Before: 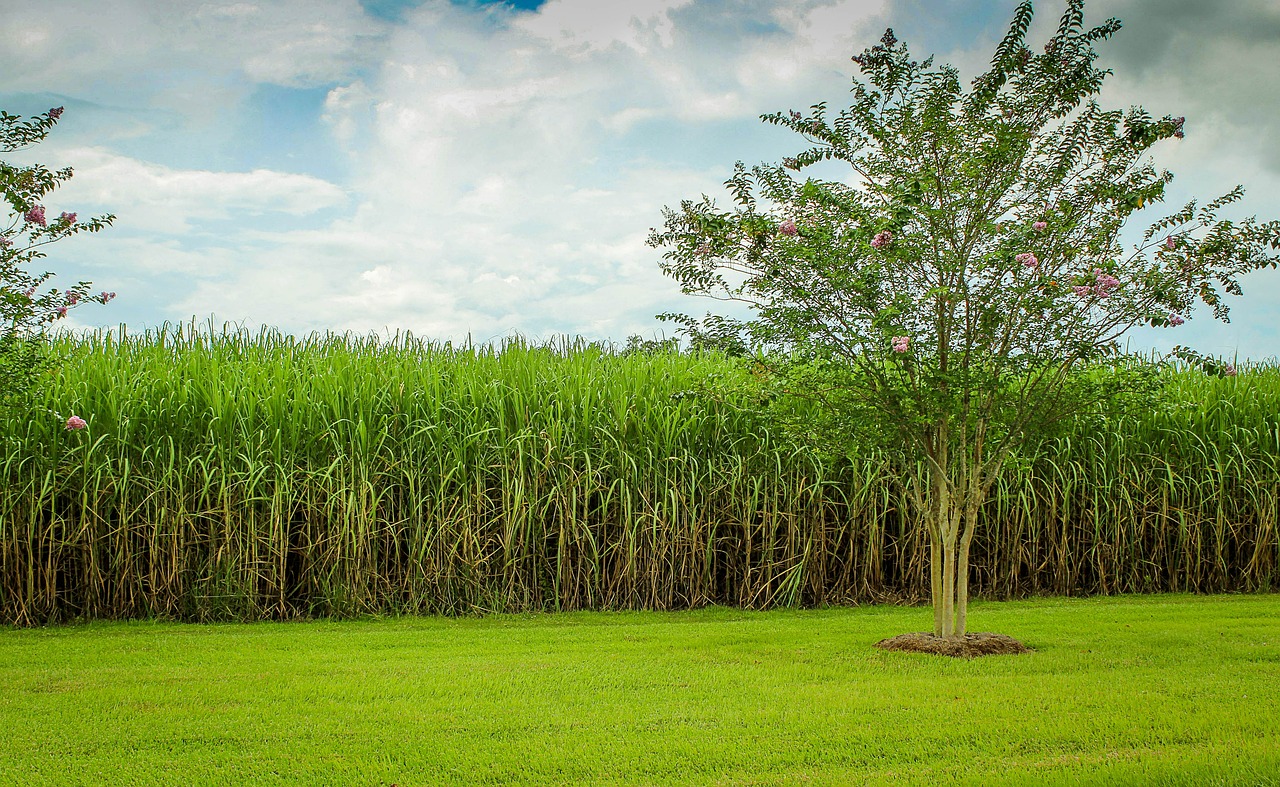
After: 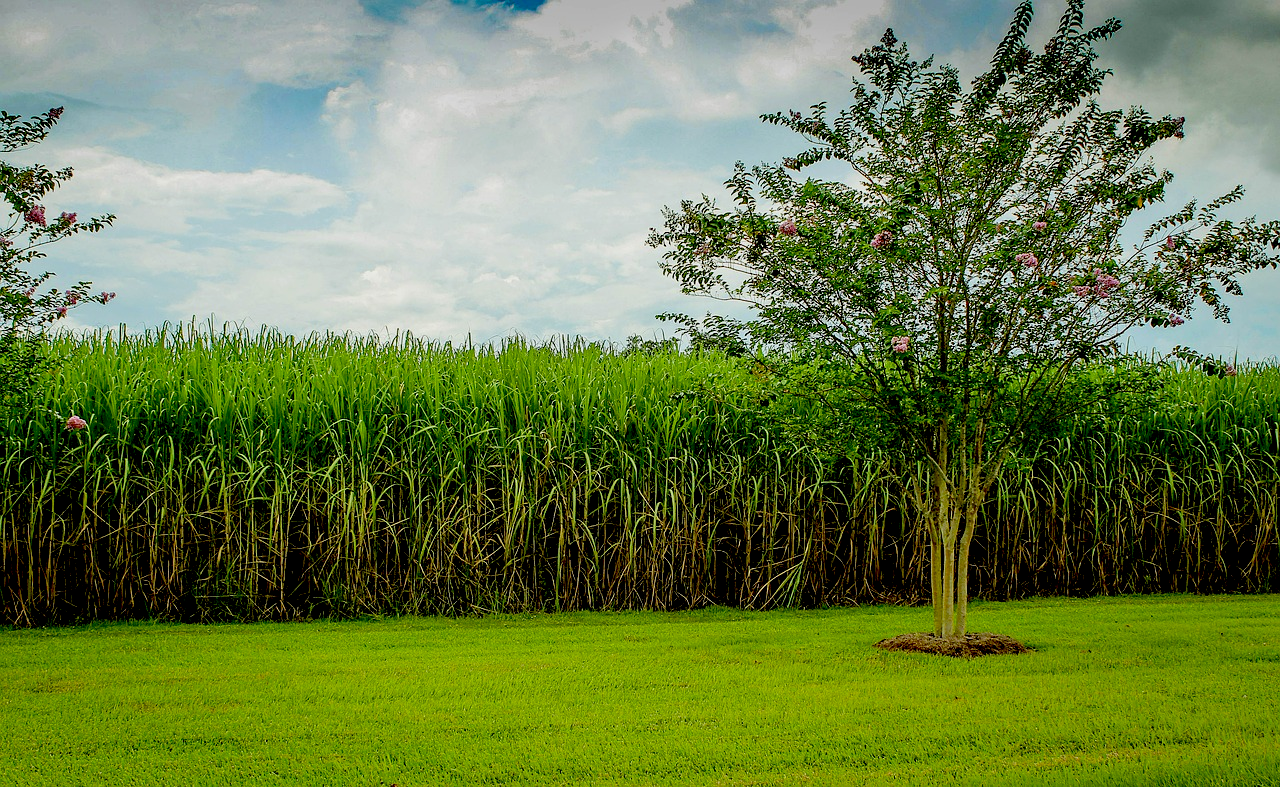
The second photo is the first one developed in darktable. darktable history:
exposure: black level correction 0.046, exposure -0.231 EV, compensate exposure bias true, compensate highlight preservation false
